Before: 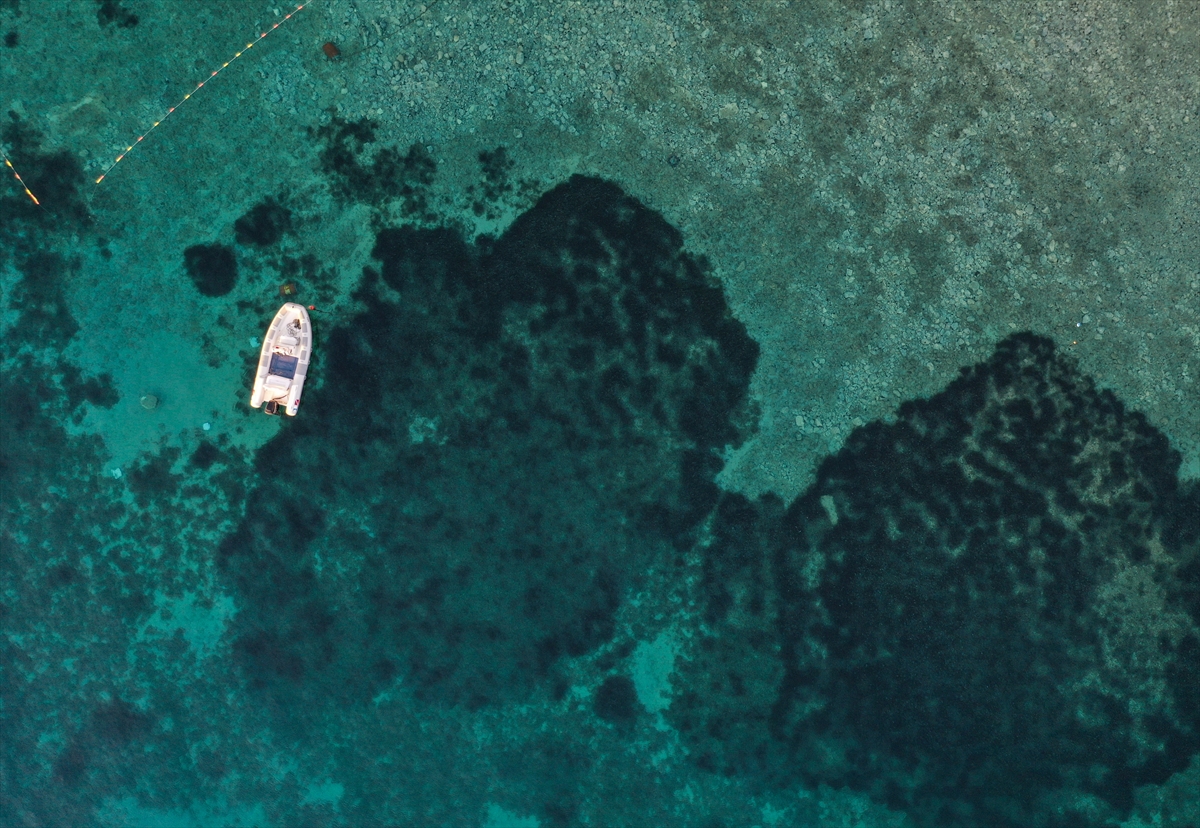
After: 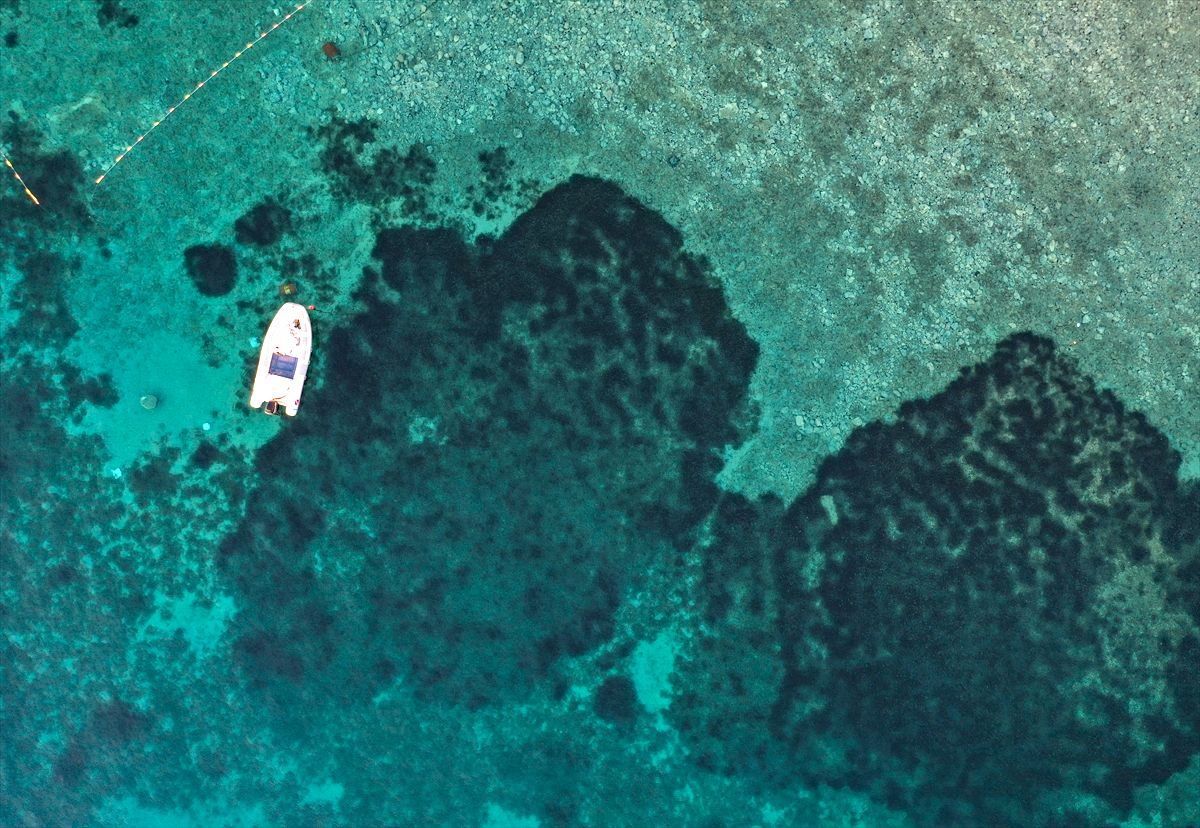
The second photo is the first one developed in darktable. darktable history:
haze removal: compatibility mode true, adaptive false
exposure: exposure 1 EV, compensate highlight preservation false
color balance: on, module defaults
